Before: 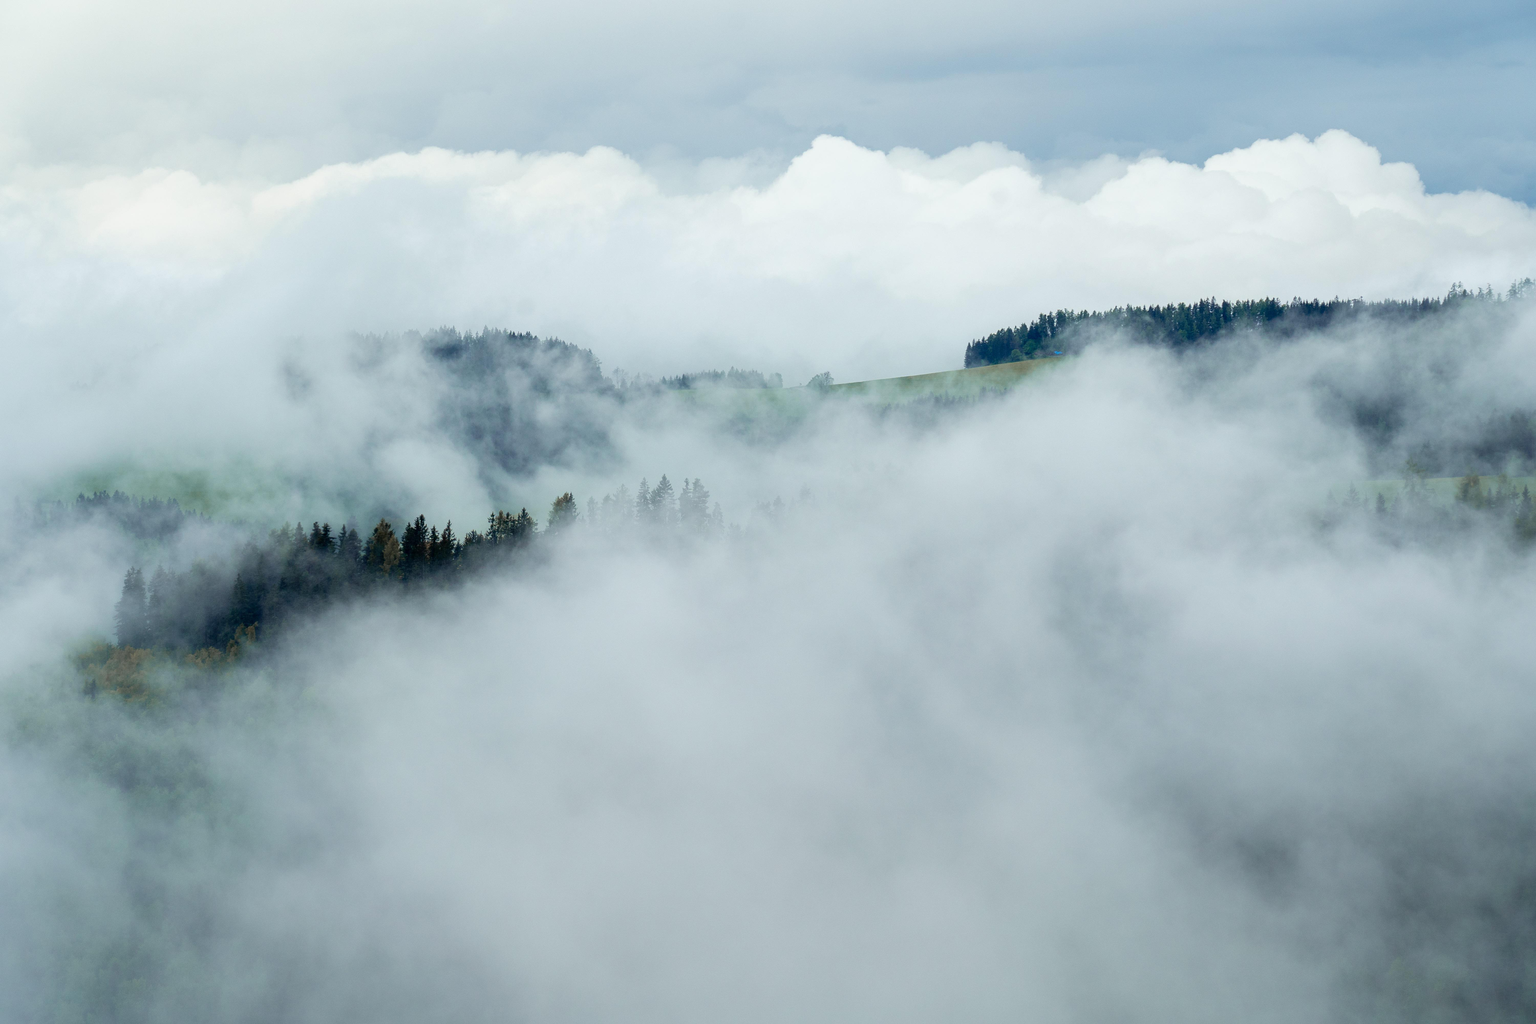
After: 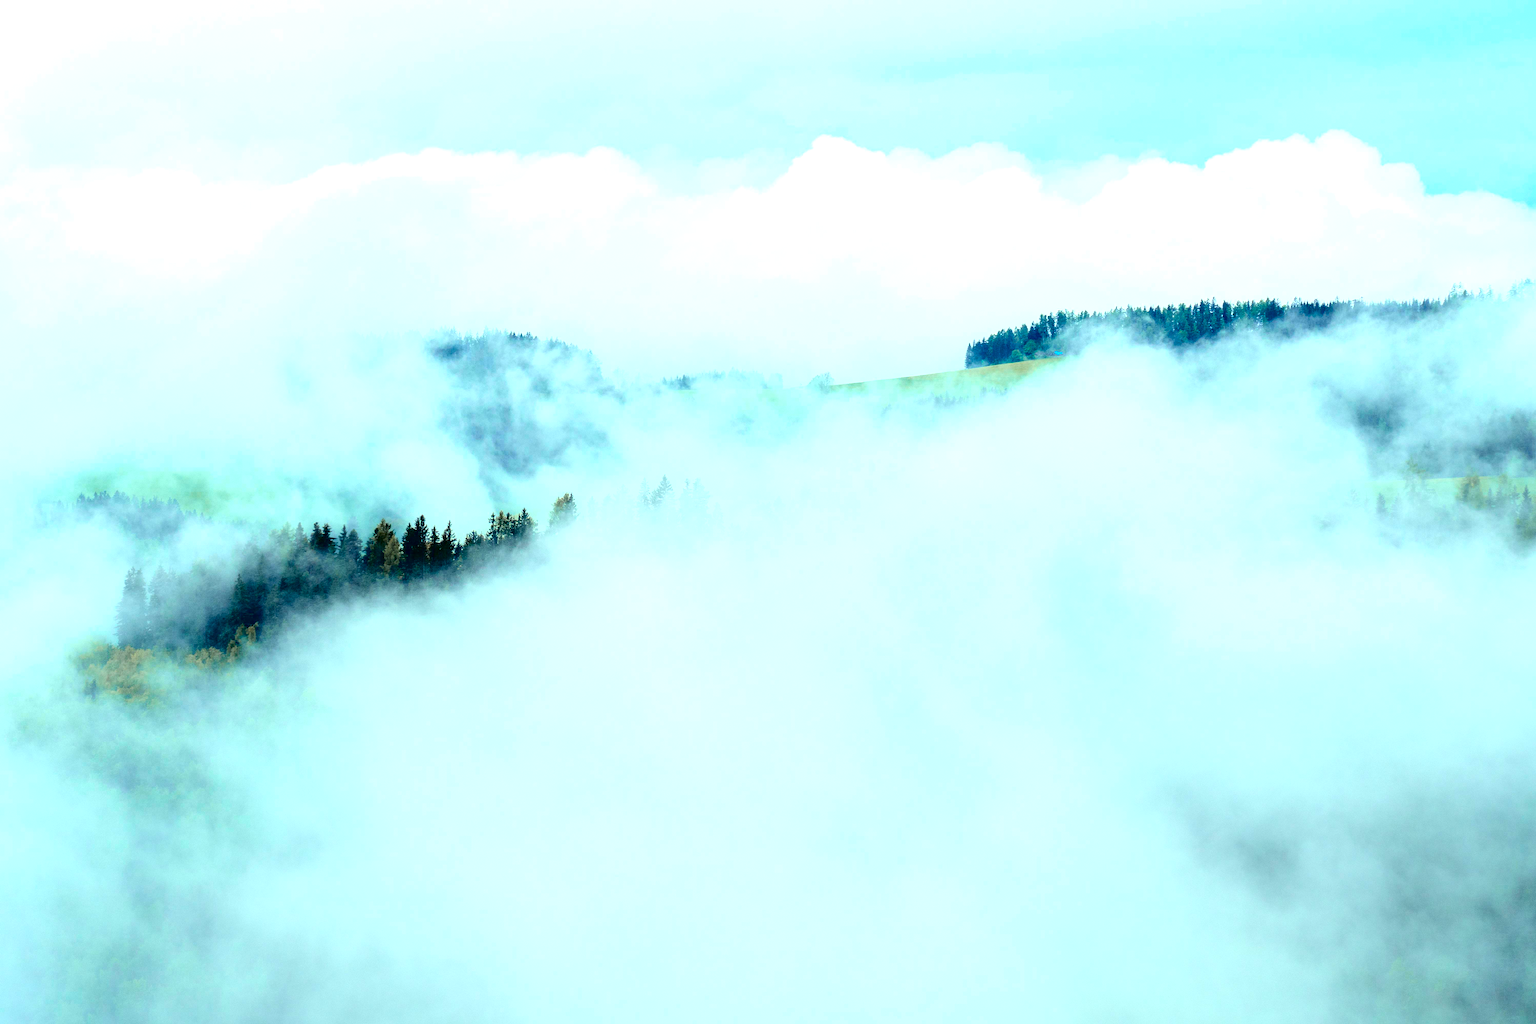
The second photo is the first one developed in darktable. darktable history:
exposure: black level correction 0, exposure 1.098 EV, compensate exposure bias true, compensate highlight preservation false
tone curve: curves: ch0 [(0, 0) (0.003, 0) (0.011, 0.002) (0.025, 0.004) (0.044, 0.007) (0.069, 0.015) (0.1, 0.025) (0.136, 0.04) (0.177, 0.09) (0.224, 0.152) (0.277, 0.239) (0.335, 0.335) (0.399, 0.43) (0.468, 0.524) (0.543, 0.621) (0.623, 0.712) (0.709, 0.792) (0.801, 0.871) (0.898, 0.951) (1, 1)], color space Lab, independent channels, preserve colors none
color correction: highlights a* -7.34, highlights b* 1.24, shadows a* -3.72, saturation 1.42
